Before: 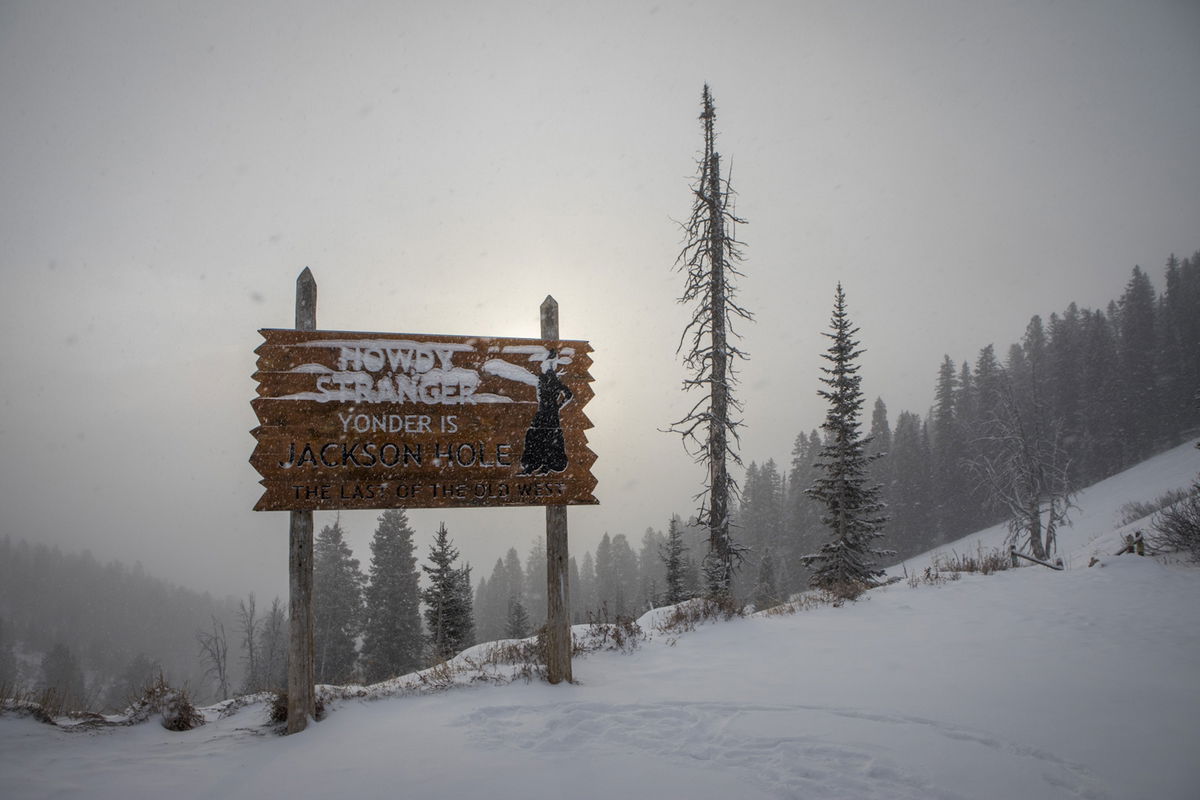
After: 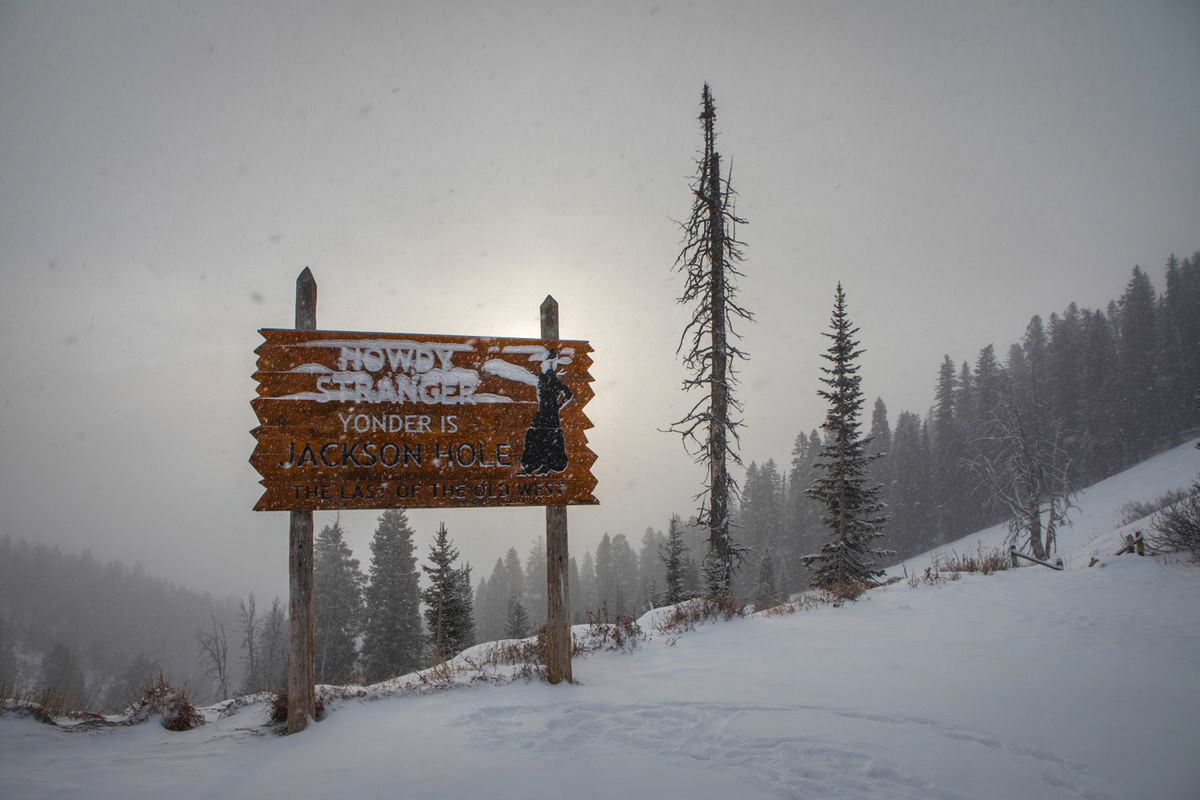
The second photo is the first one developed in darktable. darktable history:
shadows and highlights: radius 118.83, shadows 41.82, highlights -61.65, soften with gaussian
contrast equalizer: octaves 7, y [[0.6 ×6], [0.55 ×6], [0 ×6], [0 ×6], [0 ×6]], mix 0.15
color balance rgb: global offset › luminance 0.761%, perceptual saturation grading › global saturation 20%, perceptual saturation grading › highlights -25.388%, perceptual saturation grading › shadows 25.708%
